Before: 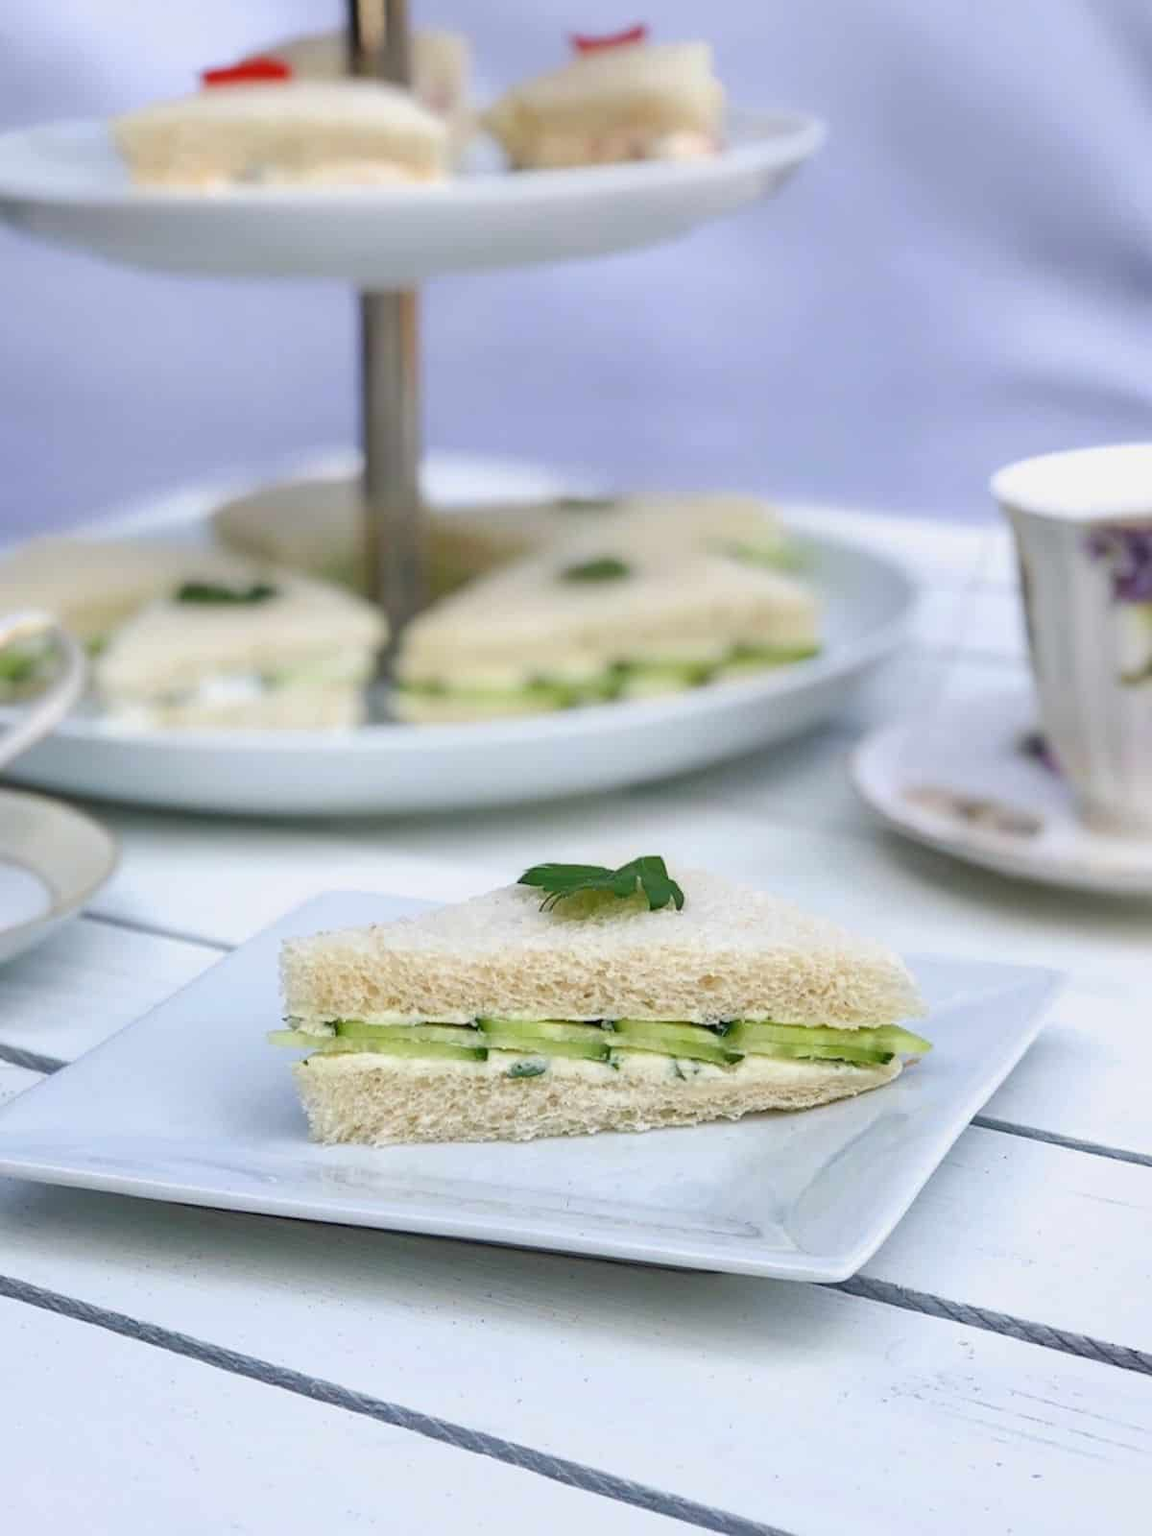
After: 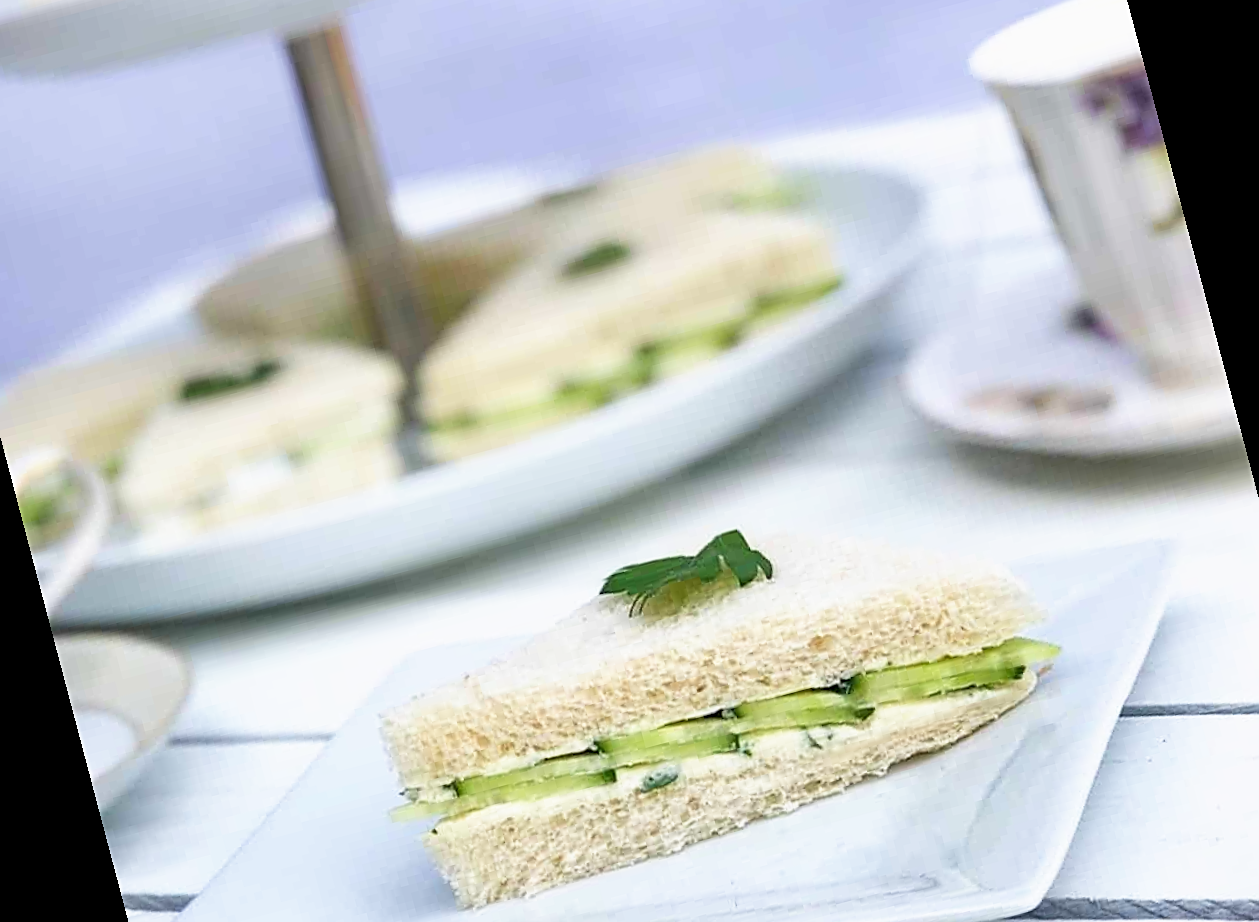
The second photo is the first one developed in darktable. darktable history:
exposure: compensate highlight preservation false
rotate and perspective: rotation -14.8°, crop left 0.1, crop right 0.903, crop top 0.25, crop bottom 0.748
base curve: curves: ch0 [(0, 0) (0.688, 0.865) (1, 1)], preserve colors none
sharpen: on, module defaults
